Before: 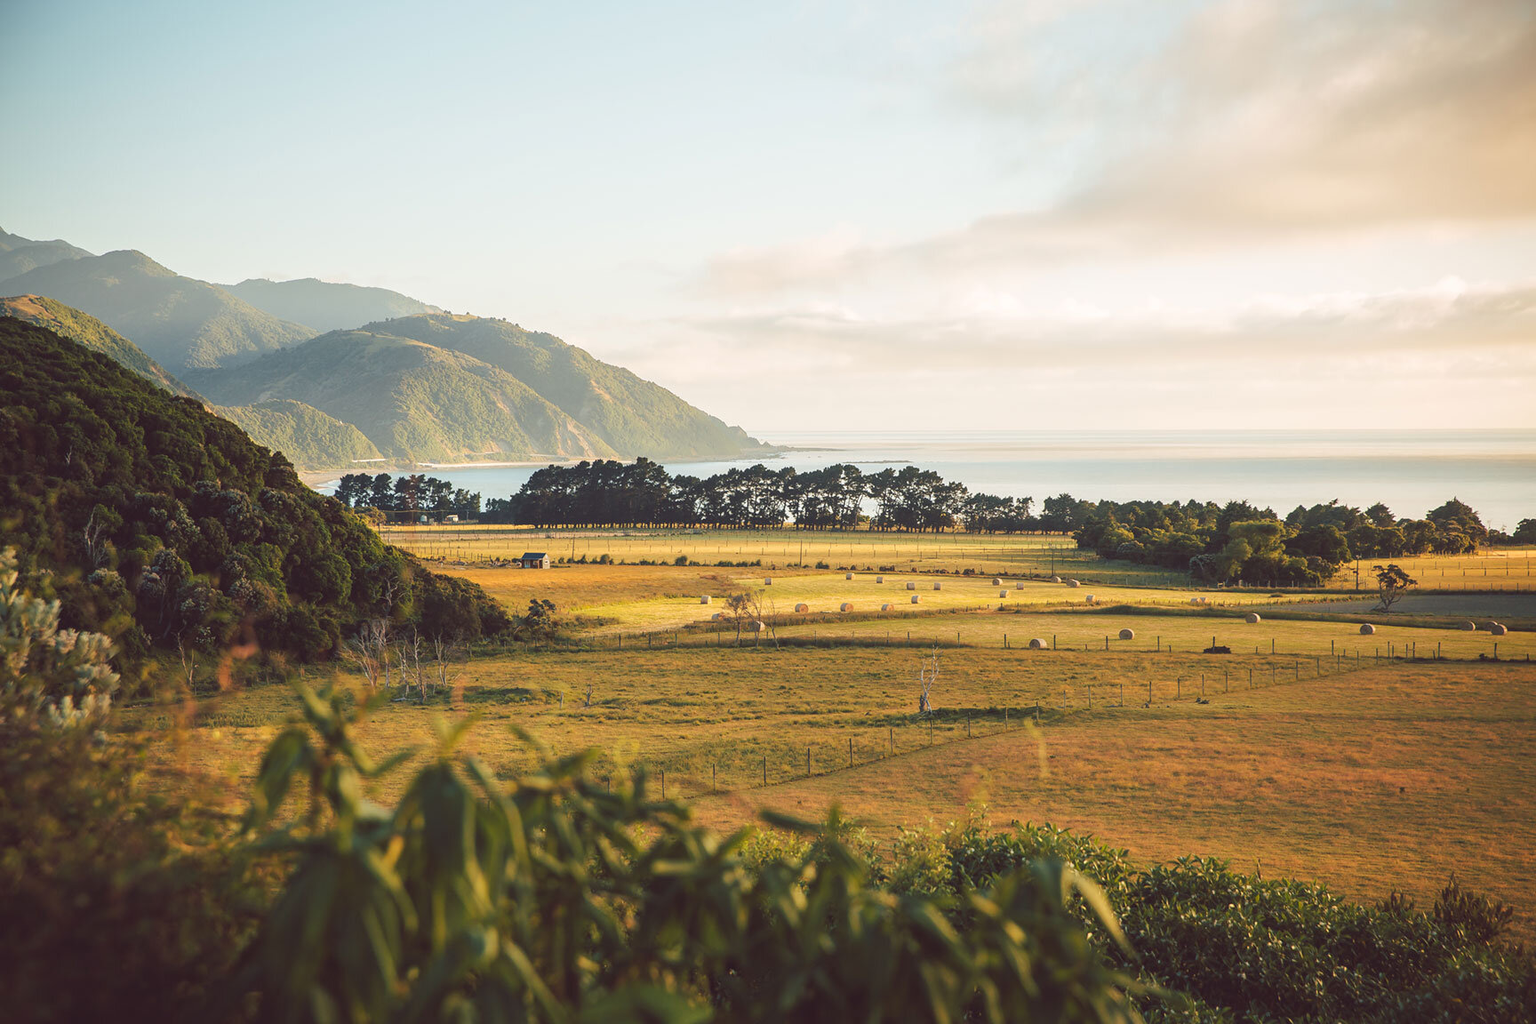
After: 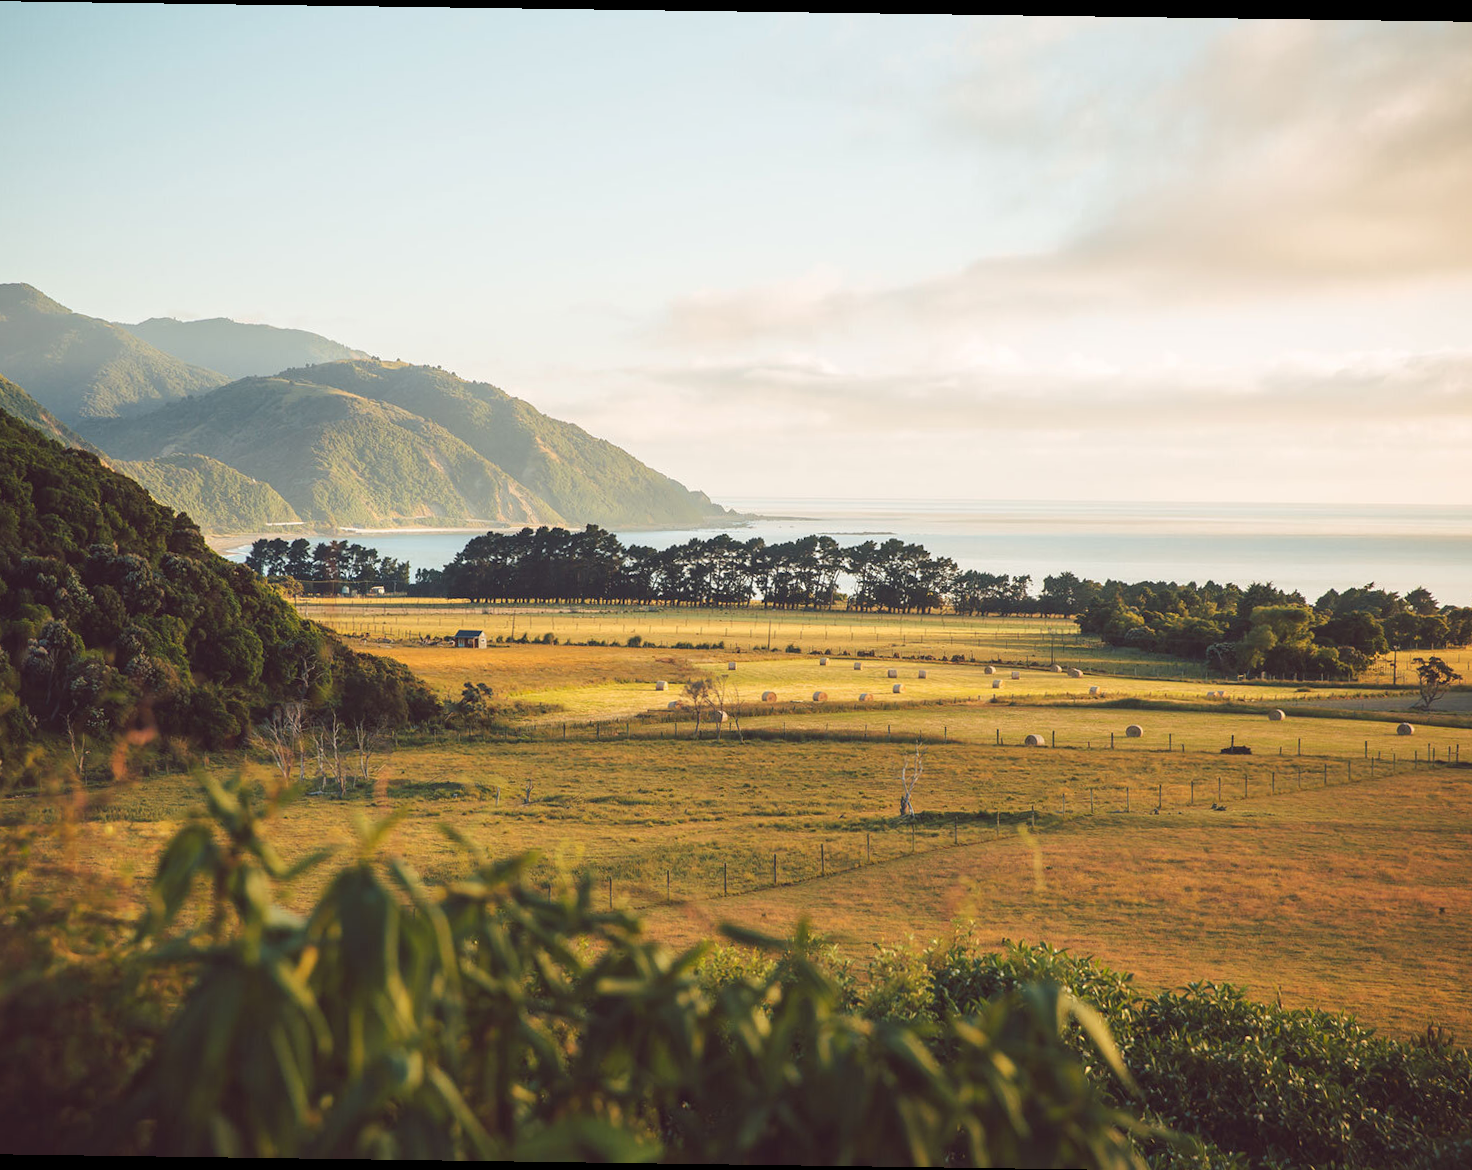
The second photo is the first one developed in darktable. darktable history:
crop: left 8.026%, right 7.374%
white balance: emerald 1
rotate and perspective: rotation 0.8°, automatic cropping off
